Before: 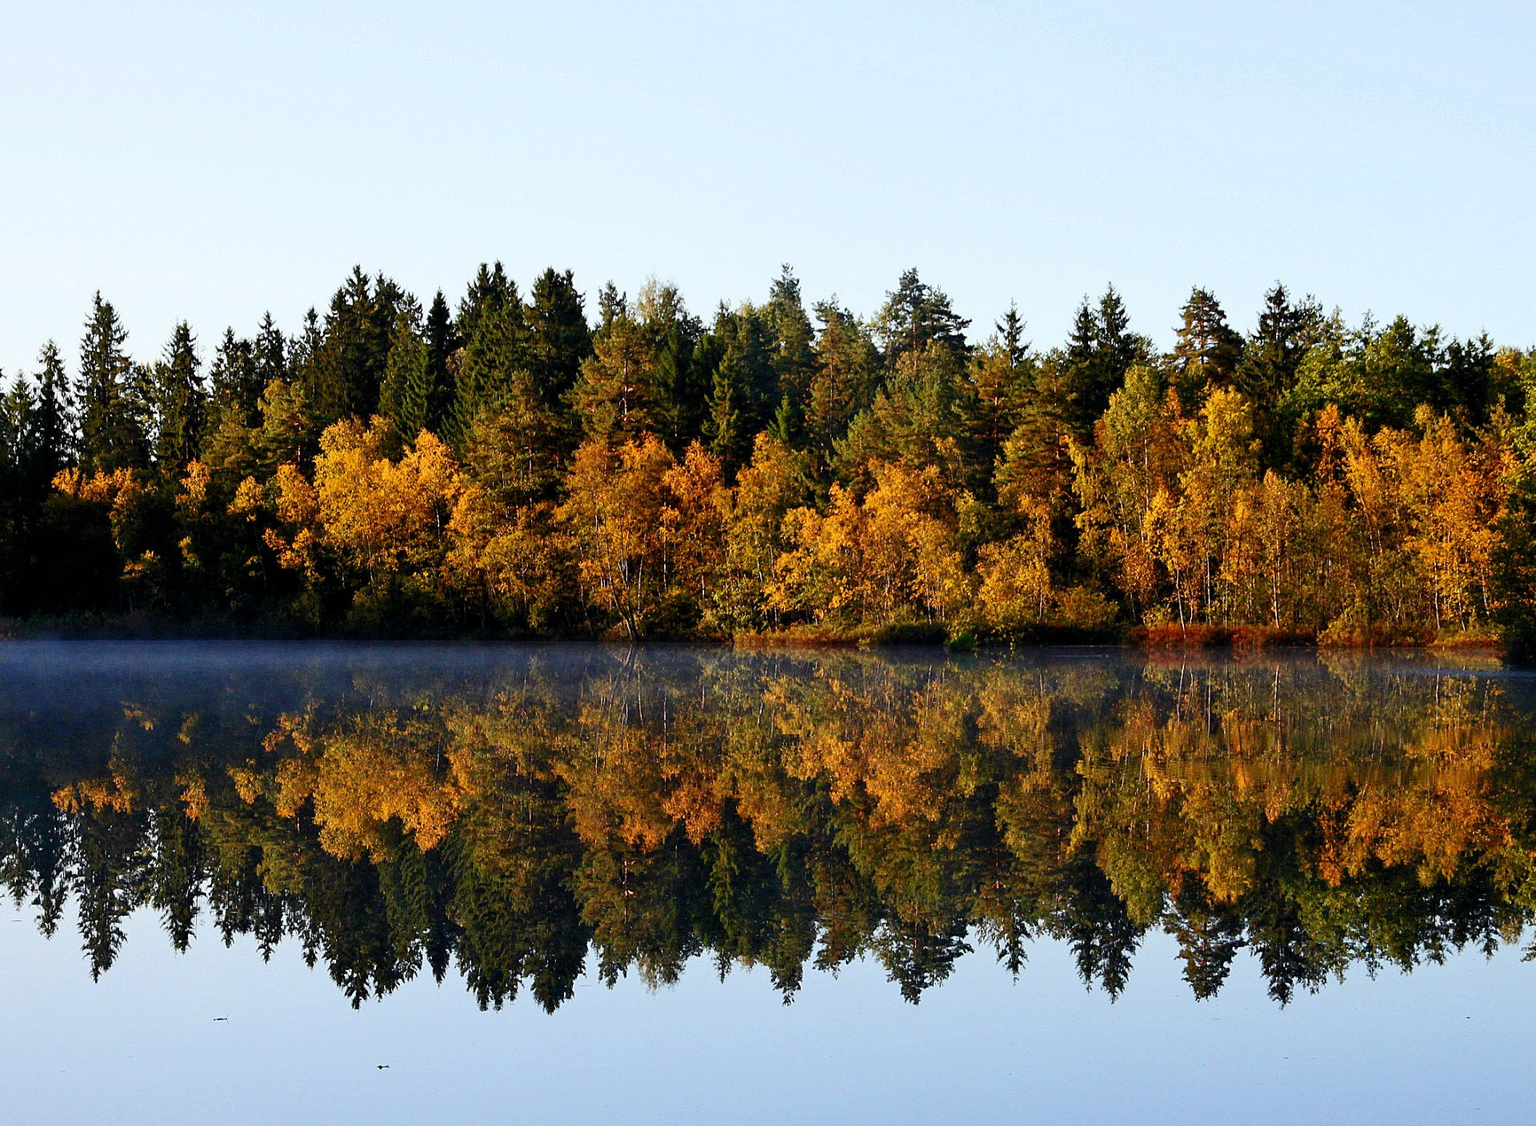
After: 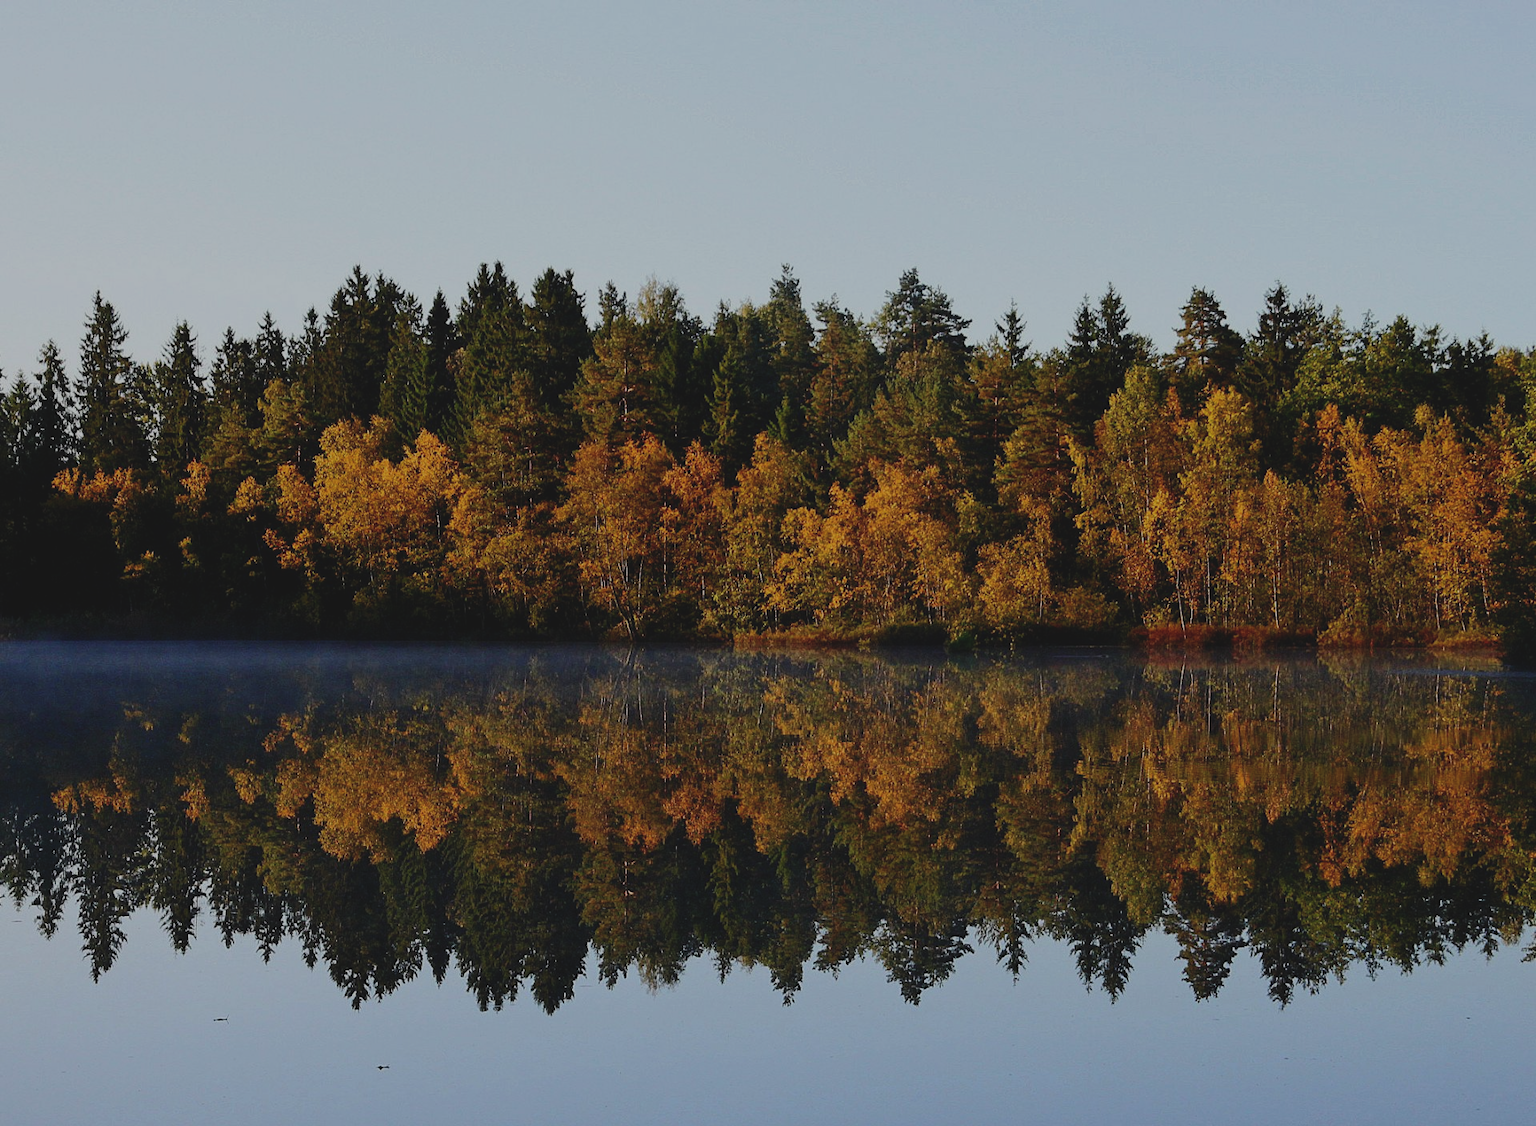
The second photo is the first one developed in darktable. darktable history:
exposure: black level correction -0.018, exposure -1.056 EV, compensate highlight preservation false
